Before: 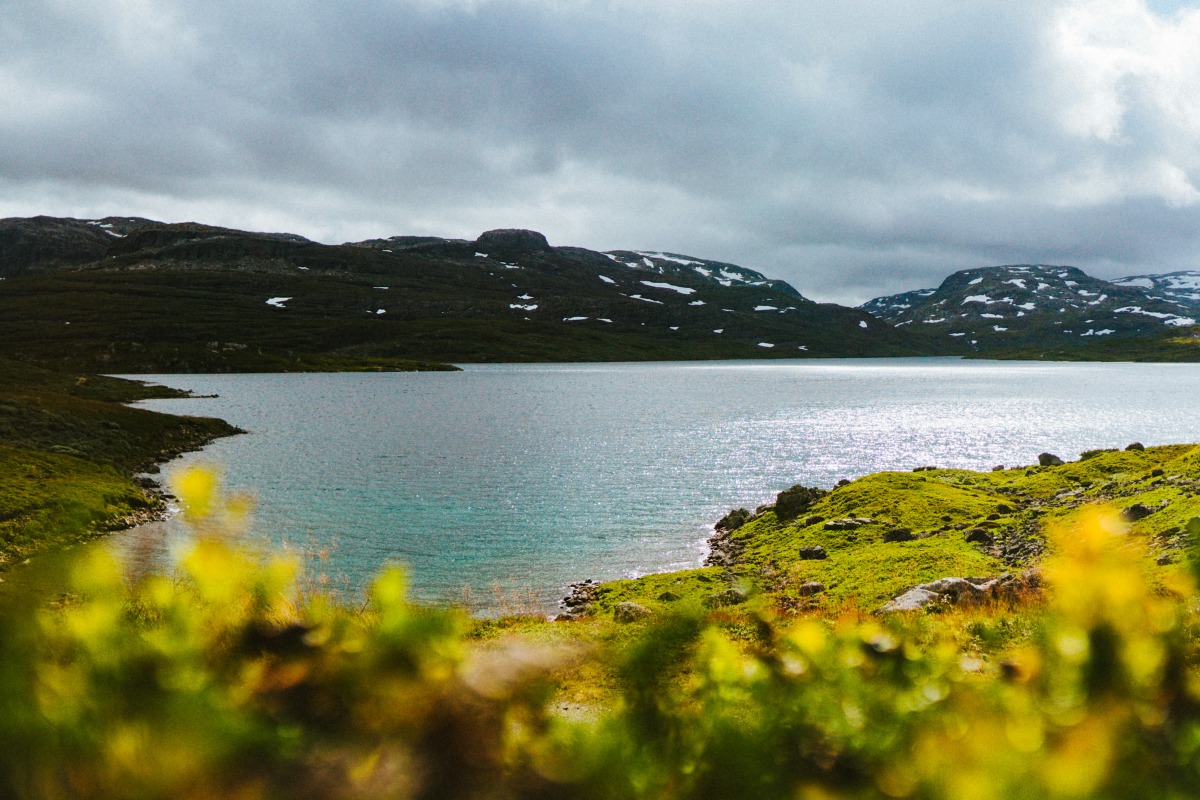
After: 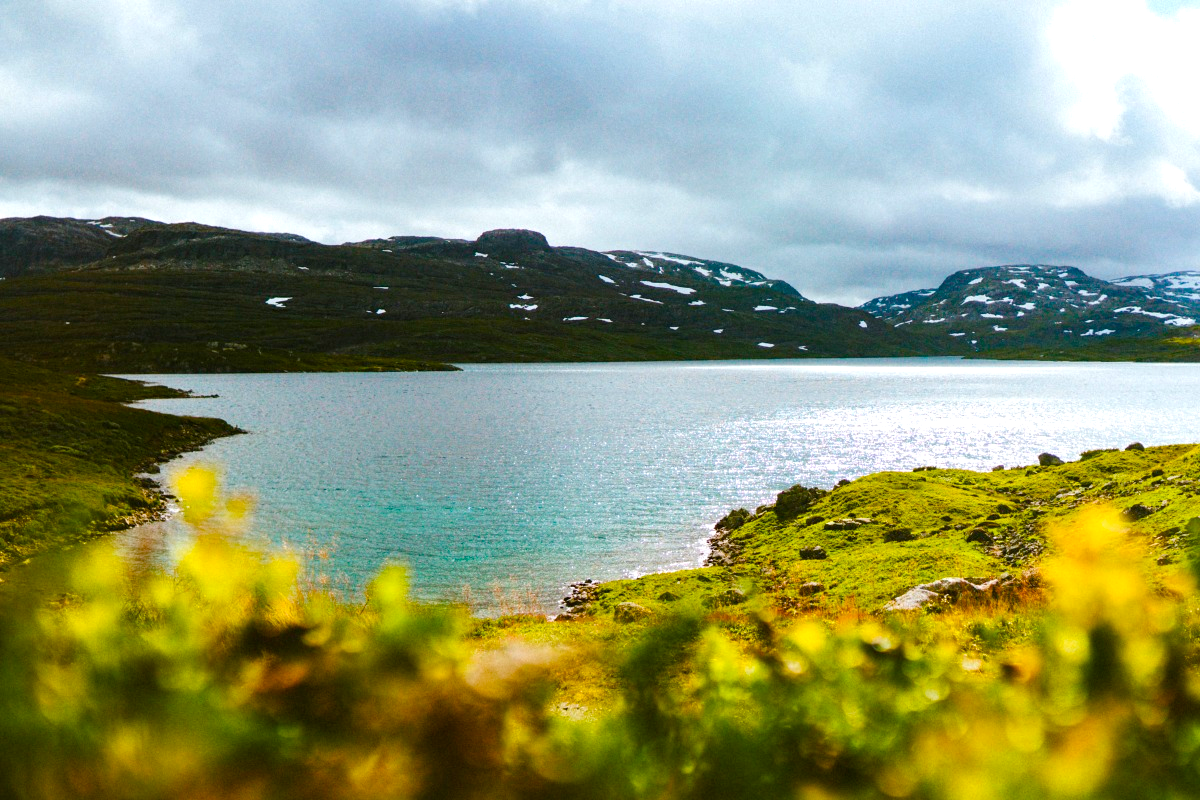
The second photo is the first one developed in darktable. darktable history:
color balance rgb: perceptual saturation grading › global saturation 34.982%, perceptual saturation grading › highlights -29.887%, perceptual saturation grading › shadows 35.955%, perceptual brilliance grading › global brilliance 10.074%, perceptual brilliance grading › shadows 14.52%, global vibrance 14.609%
